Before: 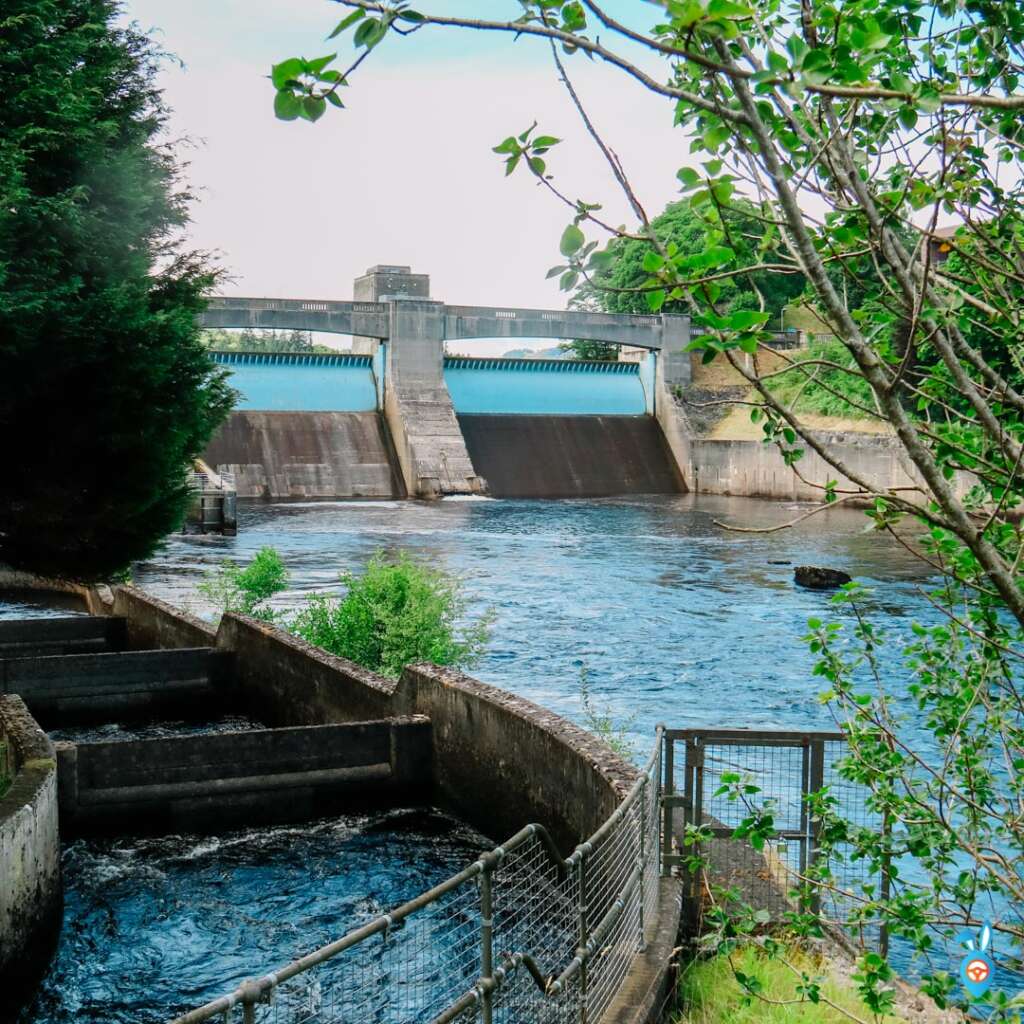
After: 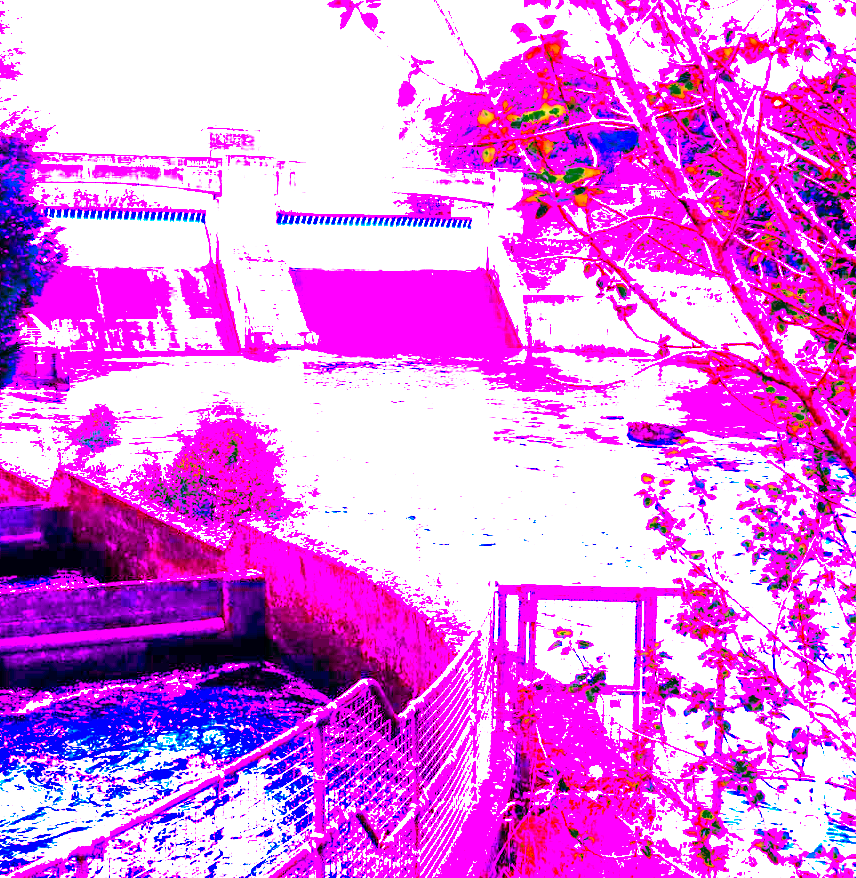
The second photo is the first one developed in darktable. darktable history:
color balance rgb: shadows lift › chroma 7.23%, shadows lift › hue 246.48°, highlights gain › chroma 5.38%, highlights gain › hue 196.93°, white fulcrum 1 EV
crop: left 16.315%, top 14.246%
color zones: curves: ch0 [(0.004, 0.305) (0.261, 0.623) (0.389, 0.399) (0.708, 0.571) (0.947, 0.34)]; ch1 [(0.025, 0.645) (0.229, 0.584) (0.326, 0.551) (0.484, 0.262) (0.757, 0.643)]
white balance: red 8, blue 8
color balance: lift [0.998, 0.998, 1.001, 1.002], gamma [0.995, 1.025, 0.992, 0.975], gain [0.995, 1.02, 0.997, 0.98]
